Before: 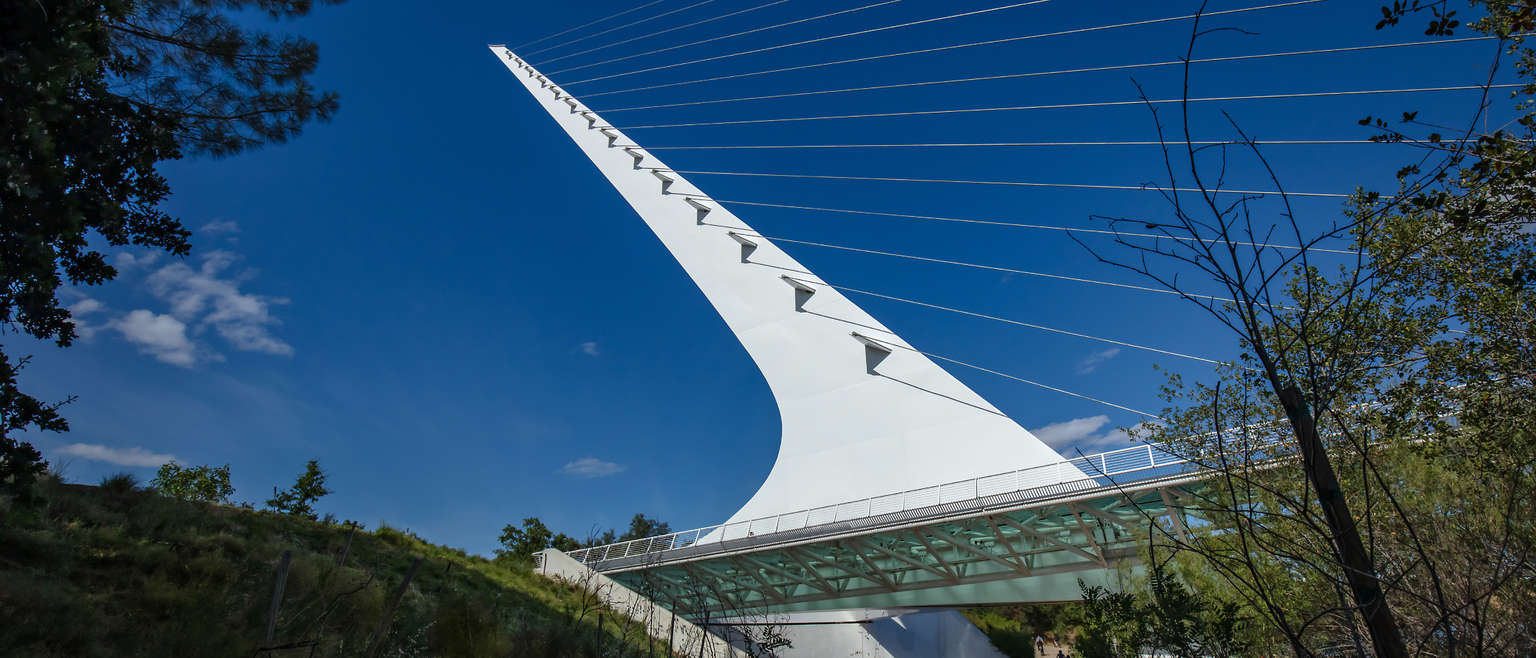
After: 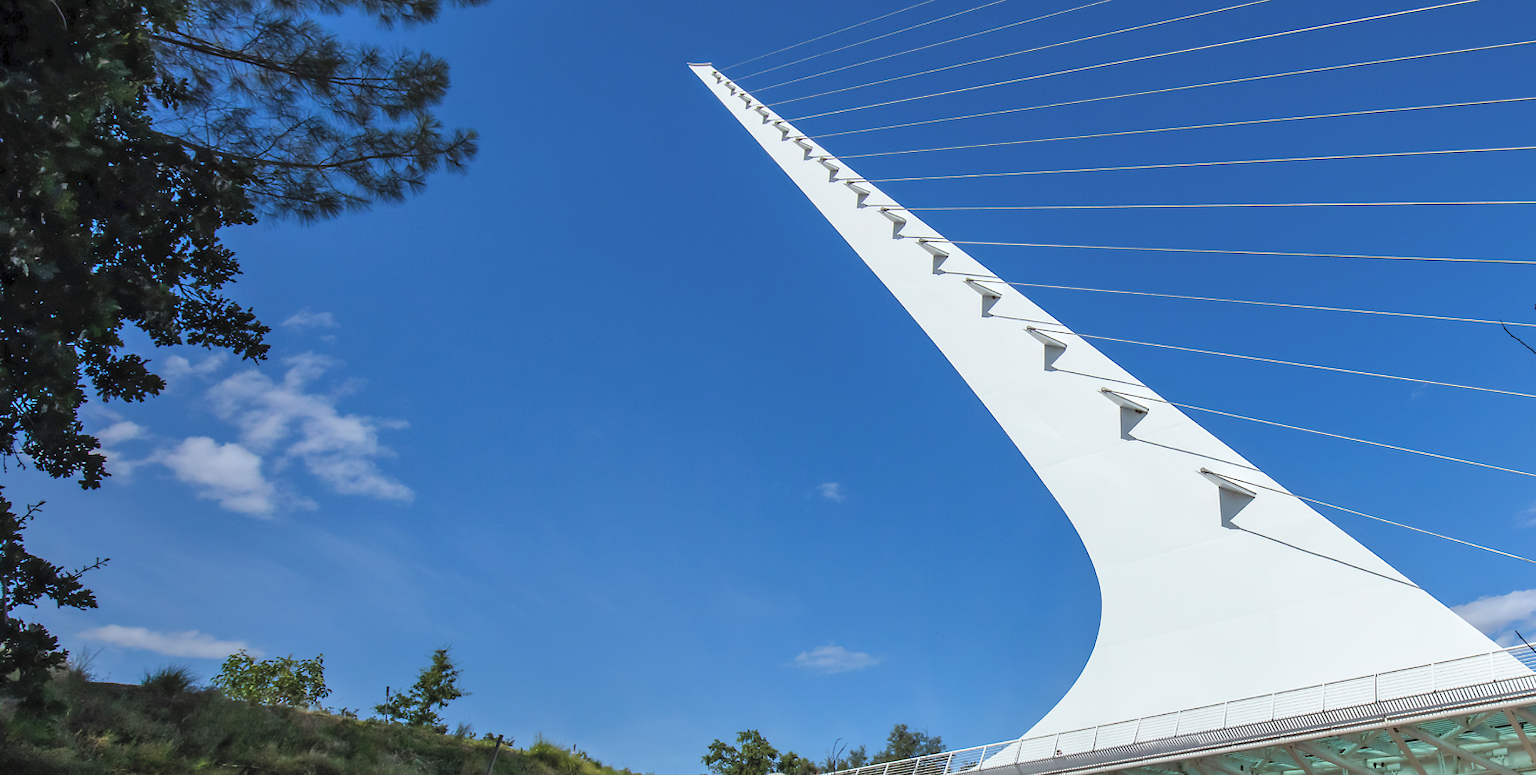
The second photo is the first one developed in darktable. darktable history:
contrast brightness saturation: contrast 0.103, brightness 0.296, saturation 0.146
crop: right 28.886%, bottom 16.23%
